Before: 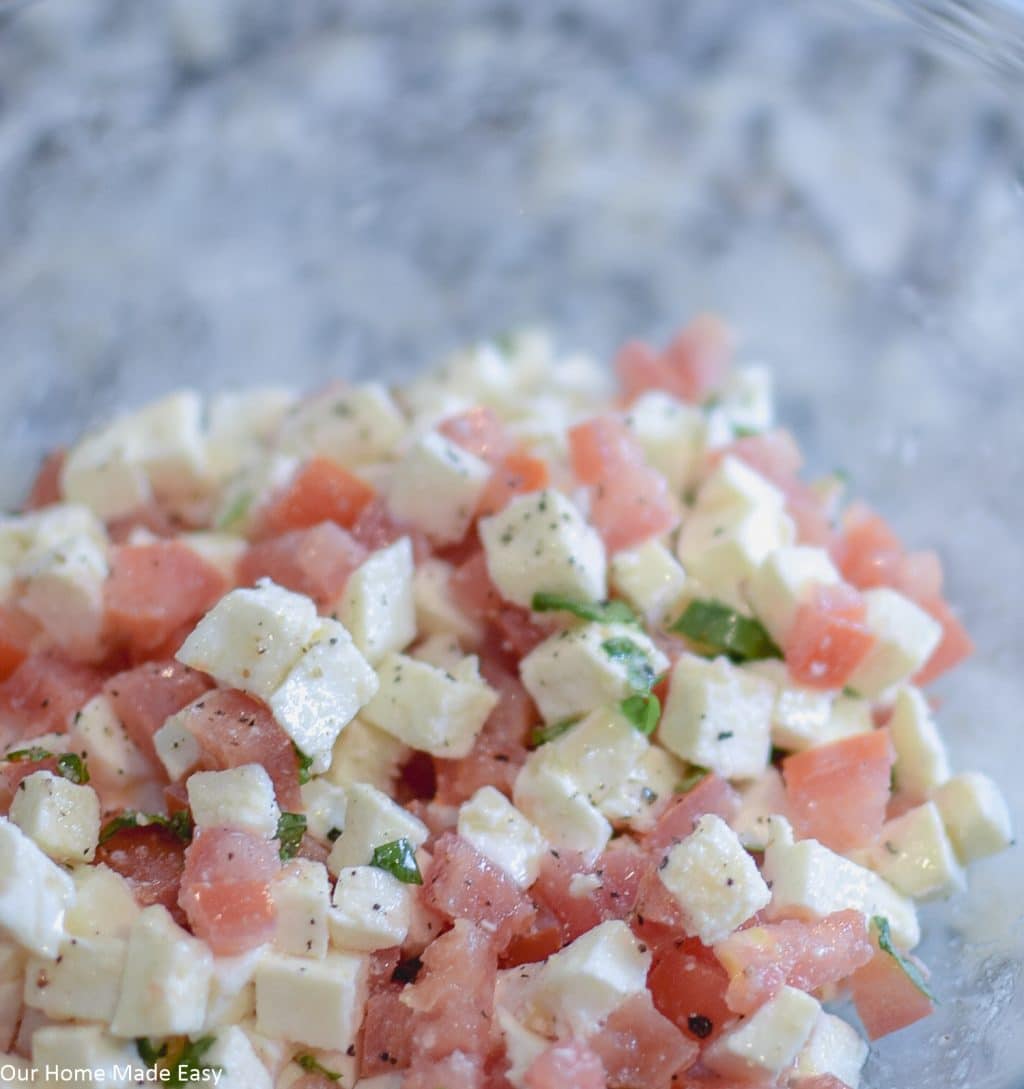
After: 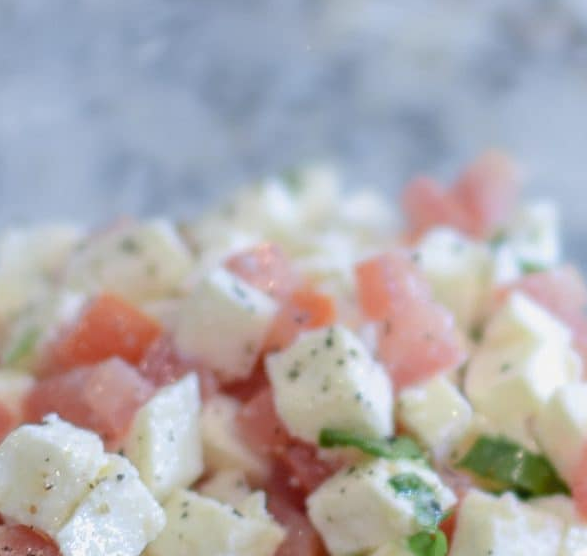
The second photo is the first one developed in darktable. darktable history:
crop: left 20.812%, top 15.097%, right 21.84%, bottom 33.817%
